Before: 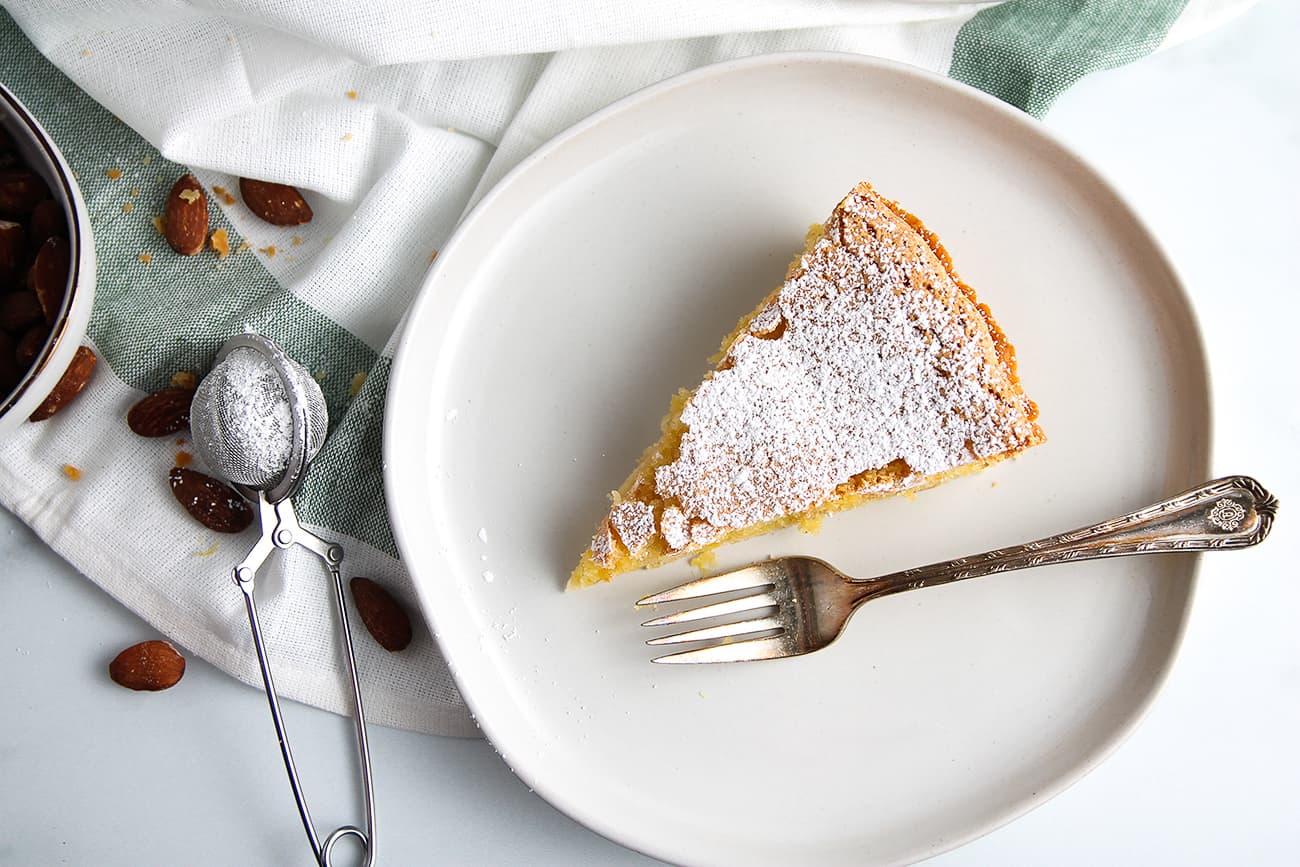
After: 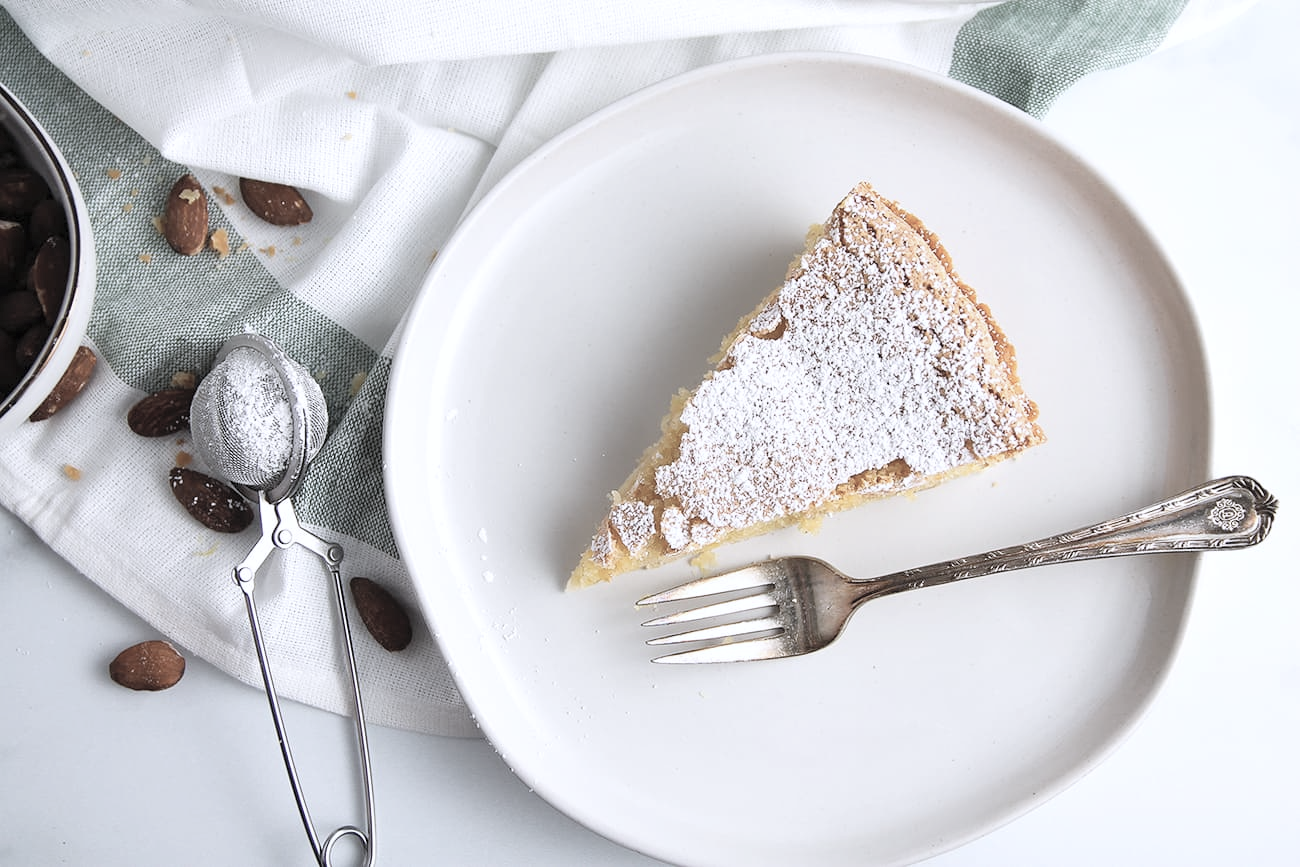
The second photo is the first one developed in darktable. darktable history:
color calibration: illuminant as shot in camera, x 0.358, y 0.373, temperature 4628.91 K
contrast brightness saturation: brightness 0.18, saturation -0.5
